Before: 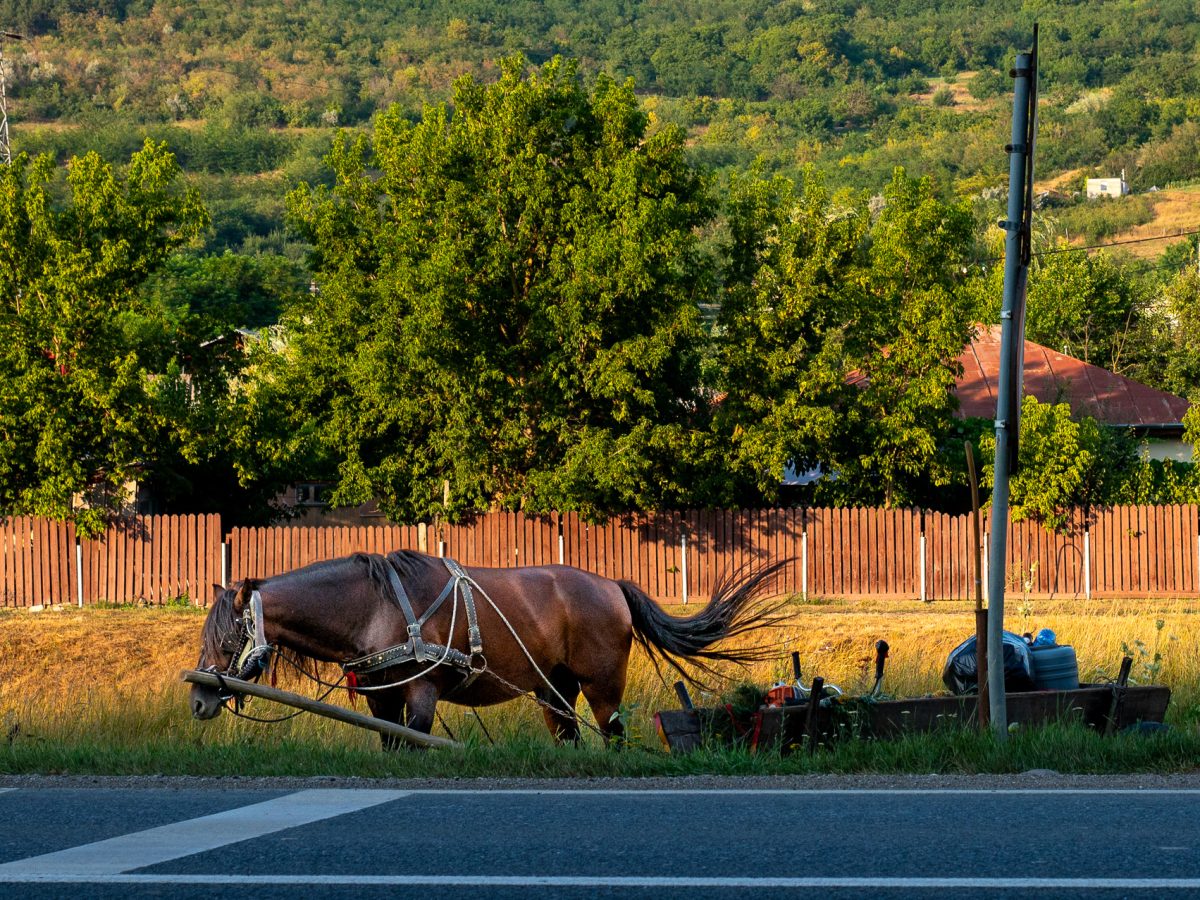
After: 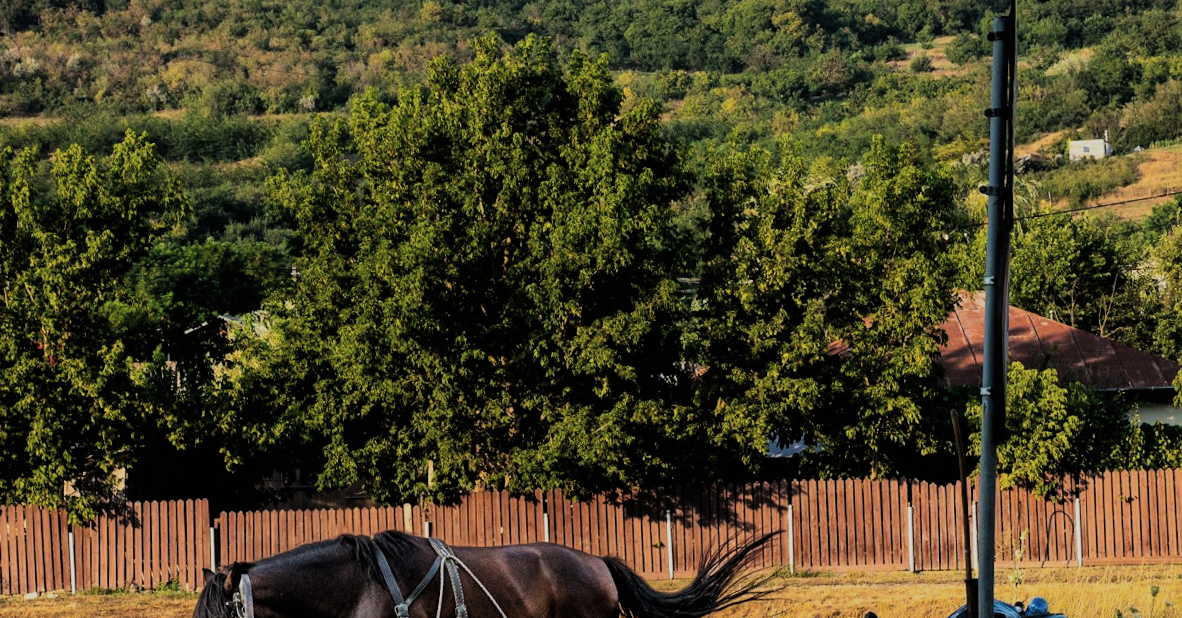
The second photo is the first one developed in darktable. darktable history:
crop: bottom 28.576%
exposure: black level correction -0.015, exposure -0.5 EV, compensate highlight preservation false
color zones: curves: ch1 [(0.077, 0.436) (0.25, 0.5) (0.75, 0.5)]
rotate and perspective: rotation -1.32°, lens shift (horizontal) -0.031, crop left 0.015, crop right 0.985, crop top 0.047, crop bottom 0.982
filmic rgb: black relative exposure -5 EV, hardness 2.88, contrast 1.4, highlights saturation mix -30%
